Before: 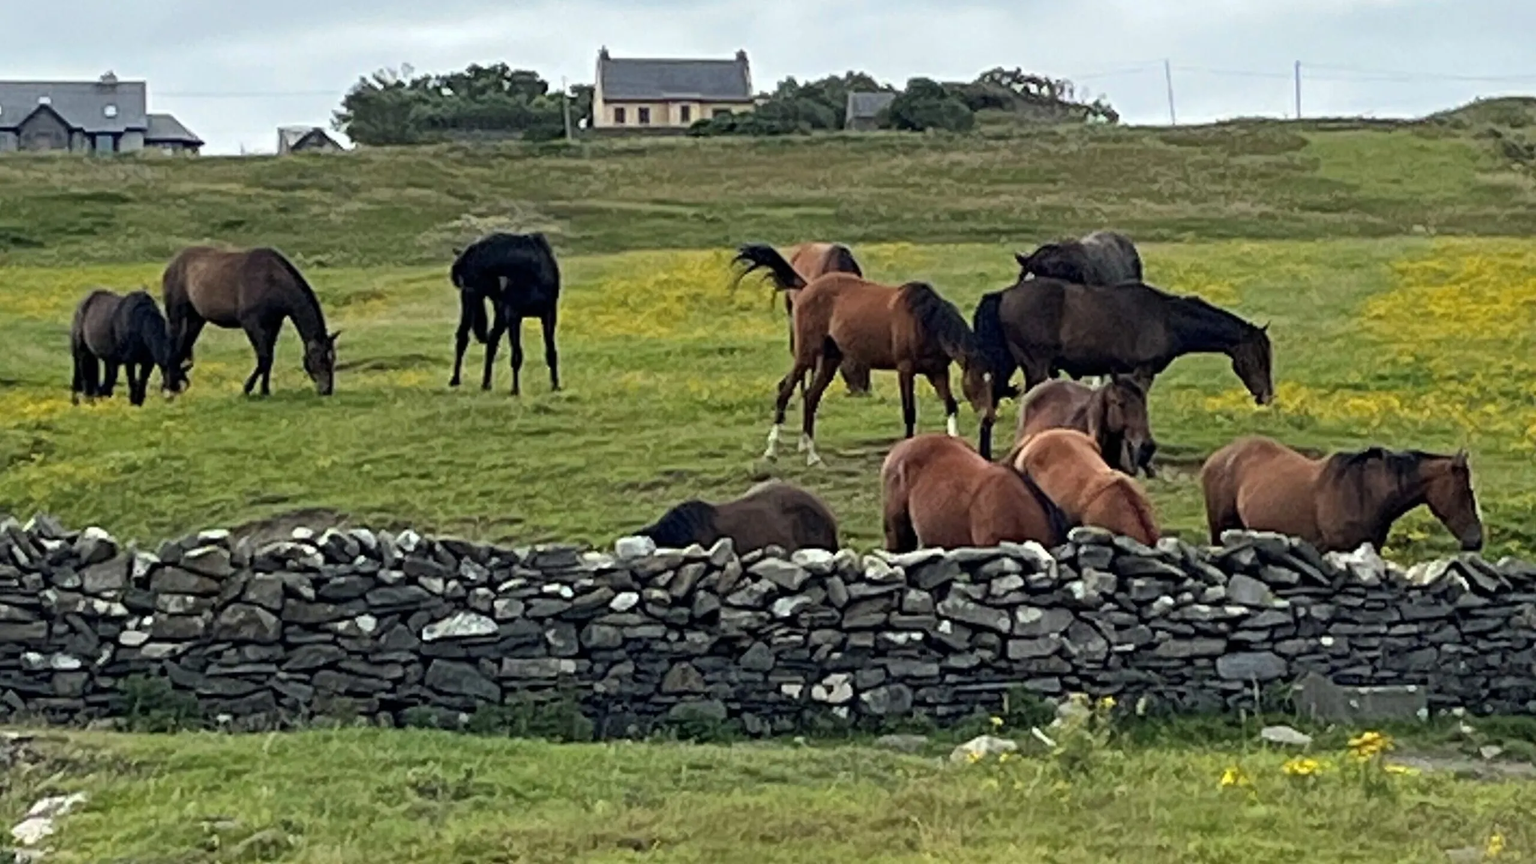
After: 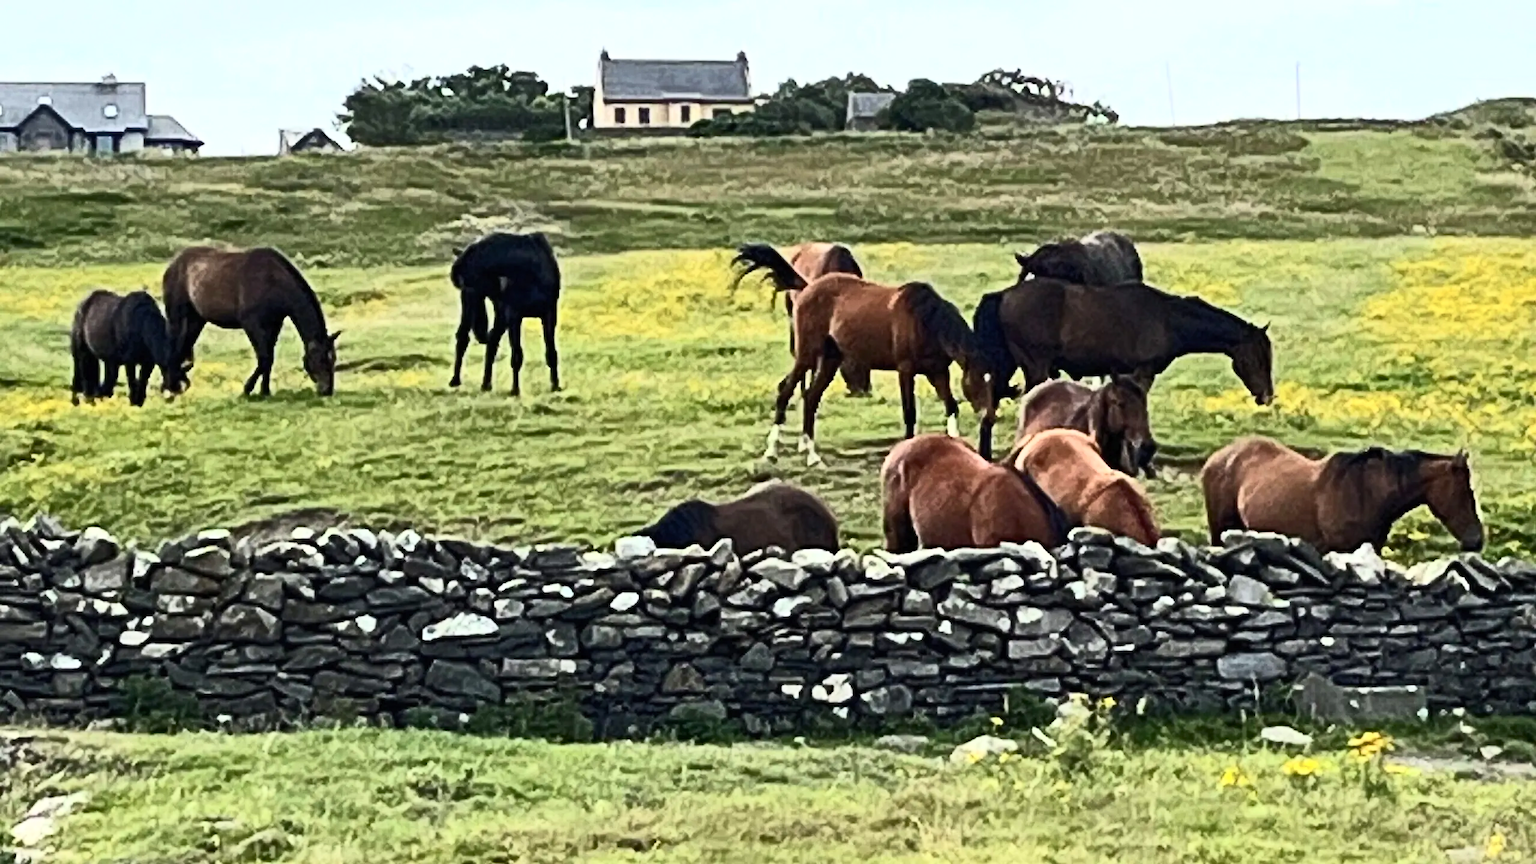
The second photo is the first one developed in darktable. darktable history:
contrast brightness saturation: contrast 0.6, brightness 0.34, saturation 0.136
